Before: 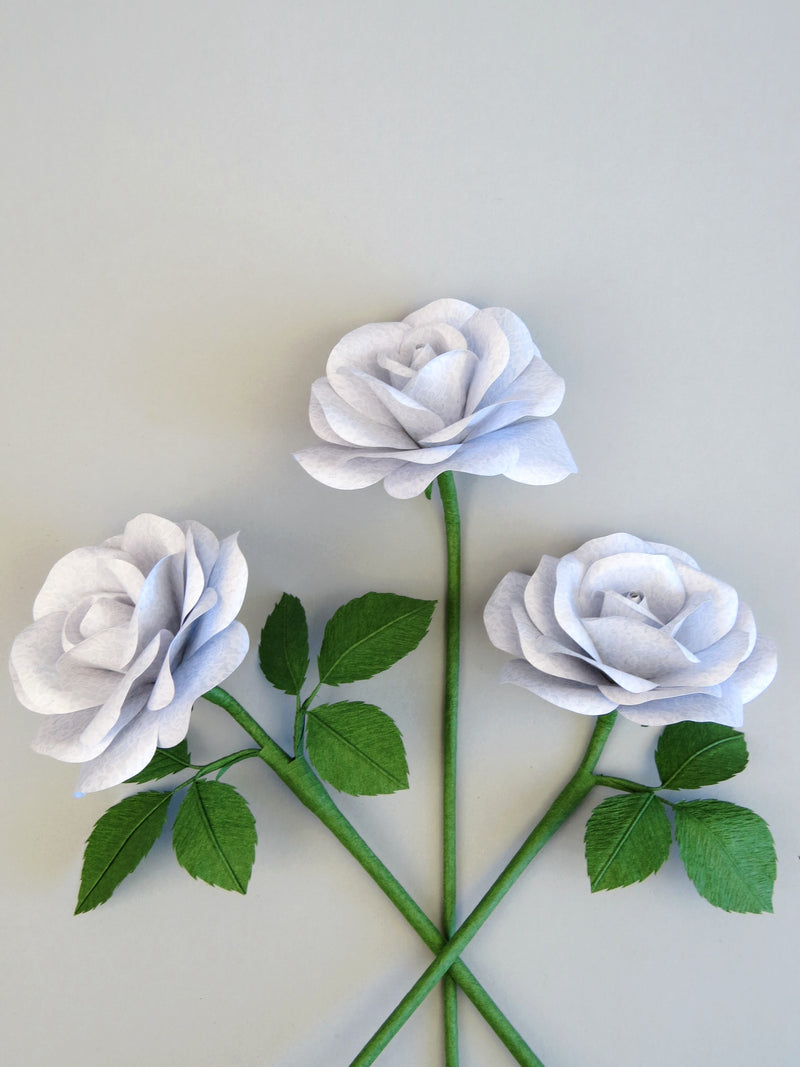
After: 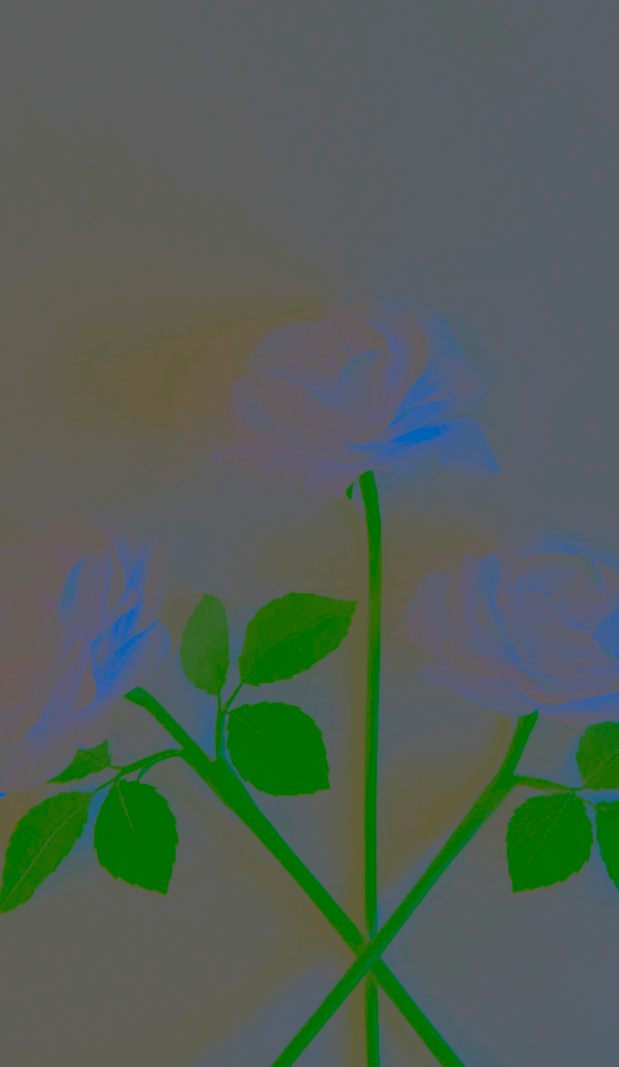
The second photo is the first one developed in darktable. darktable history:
exposure: exposure 0.2 EV, compensate highlight preservation false
crop: left 9.88%, right 12.664%
tone equalizer: on, module defaults
contrast brightness saturation: contrast -0.99, brightness -0.17, saturation 0.75
